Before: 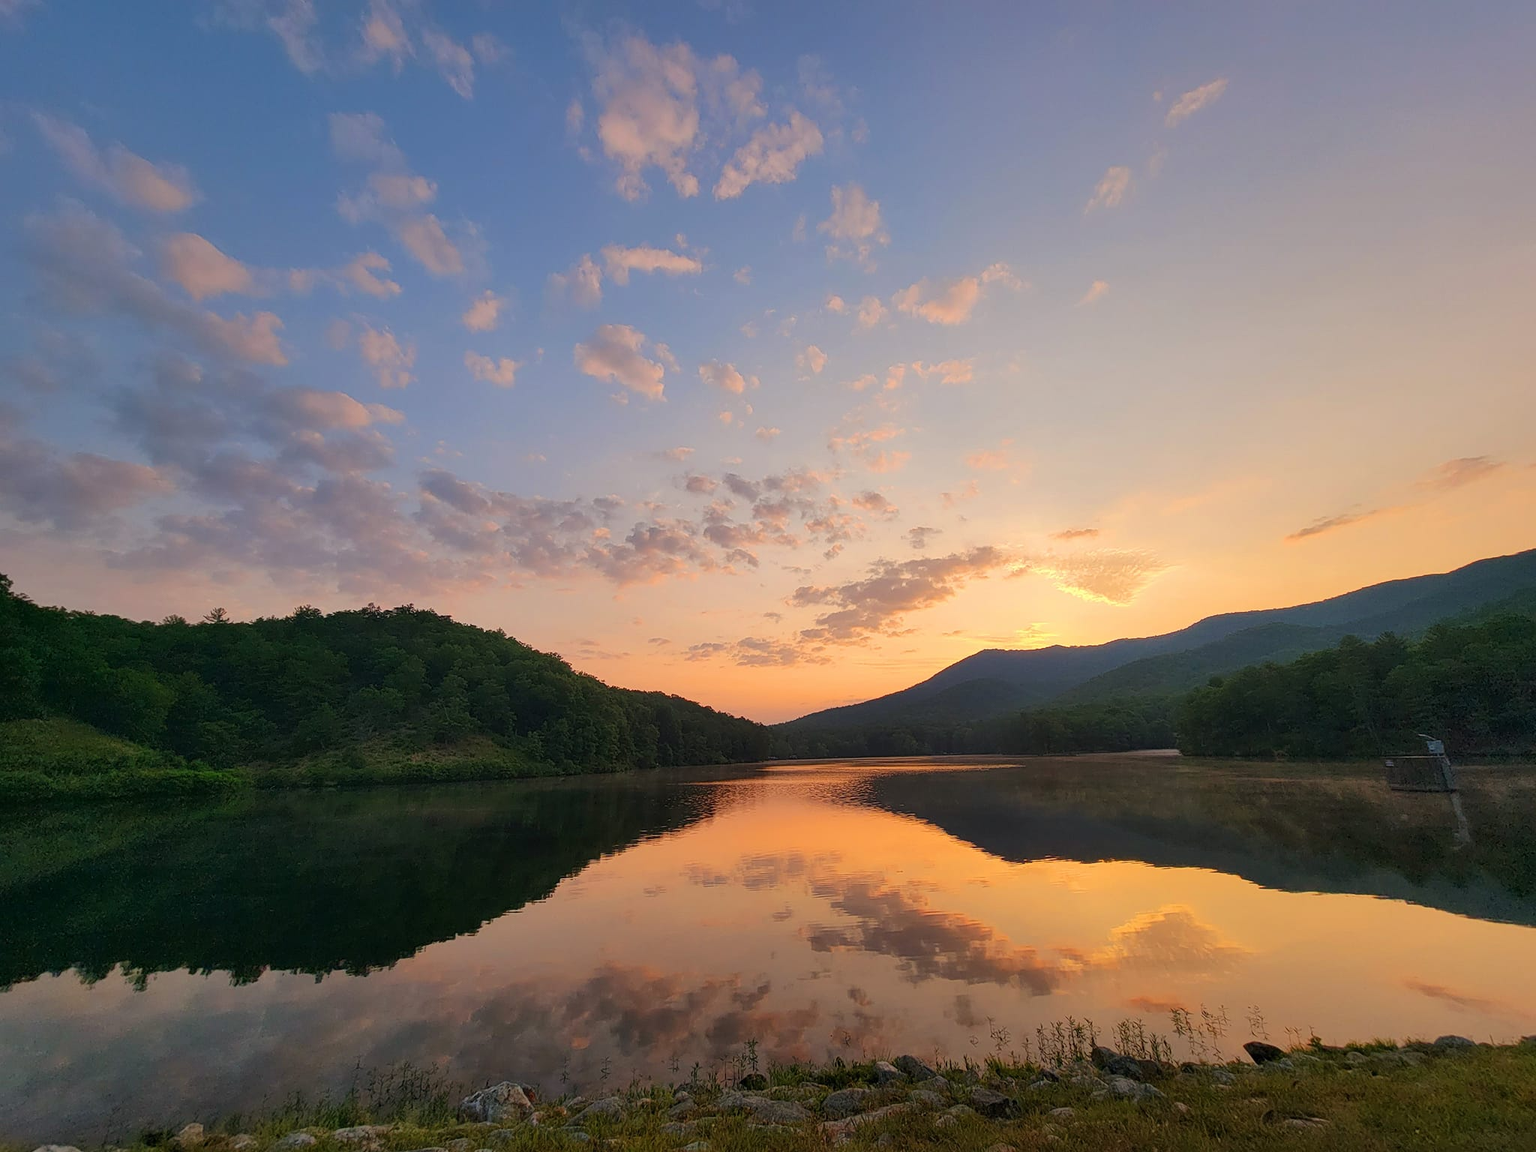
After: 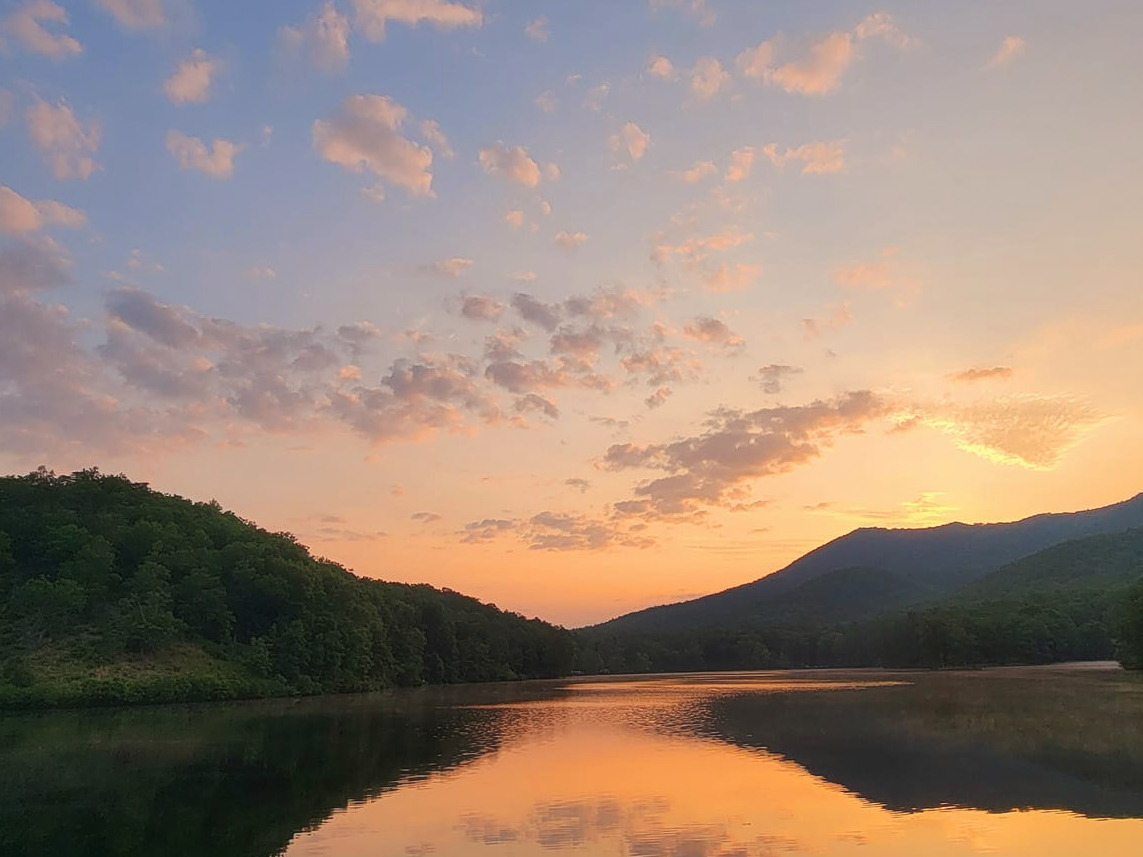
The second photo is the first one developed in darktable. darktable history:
crop and rotate: left 22.13%, top 22.054%, right 22.026%, bottom 22.102%
haze removal: strength -0.1, adaptive false
